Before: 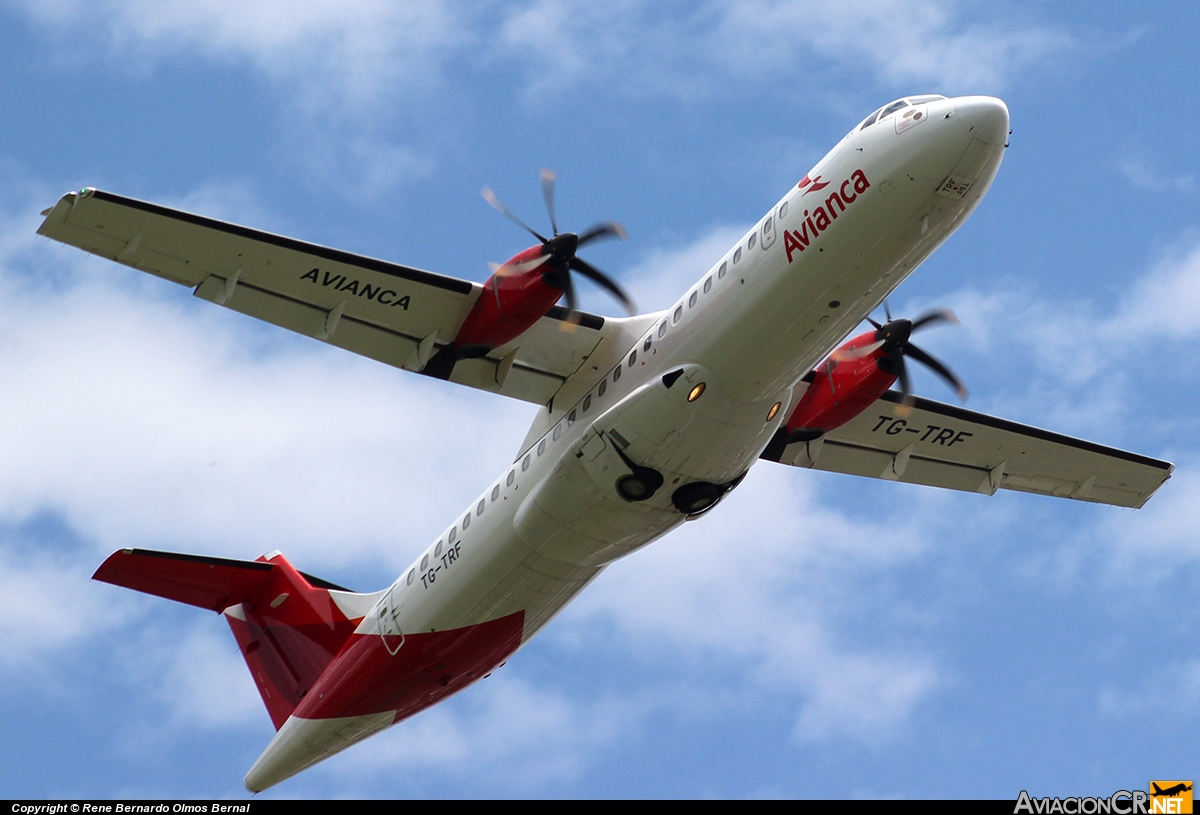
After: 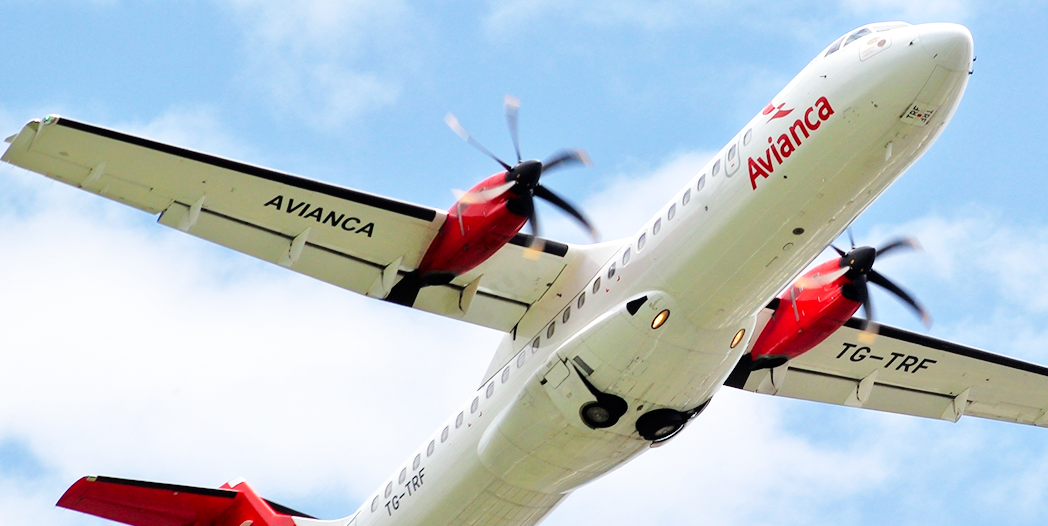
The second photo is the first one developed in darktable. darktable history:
tone equalizer: -7 EV 0.15 EV, -6 EV 0.6 EV, -5 EV 1.15 EV, -4 EV 1.33 EV, -3 EV 1.15 EV, -2 EV 0.6 EV, -1 EV 0.15 EV, mask exposure compensation -0.5 EV
base curve: curves: ch0 [(0, 0) (0.005, 0.002) (0.15, 0.3) (0.4, 0.7) (0.75, 0.95) (1, 1)], preserve colors none
crop: left 3.015%, top 8.969%, right 9.647%, bottom 26.457%
bloom: size 3%, threshold 100%, strength 0%
